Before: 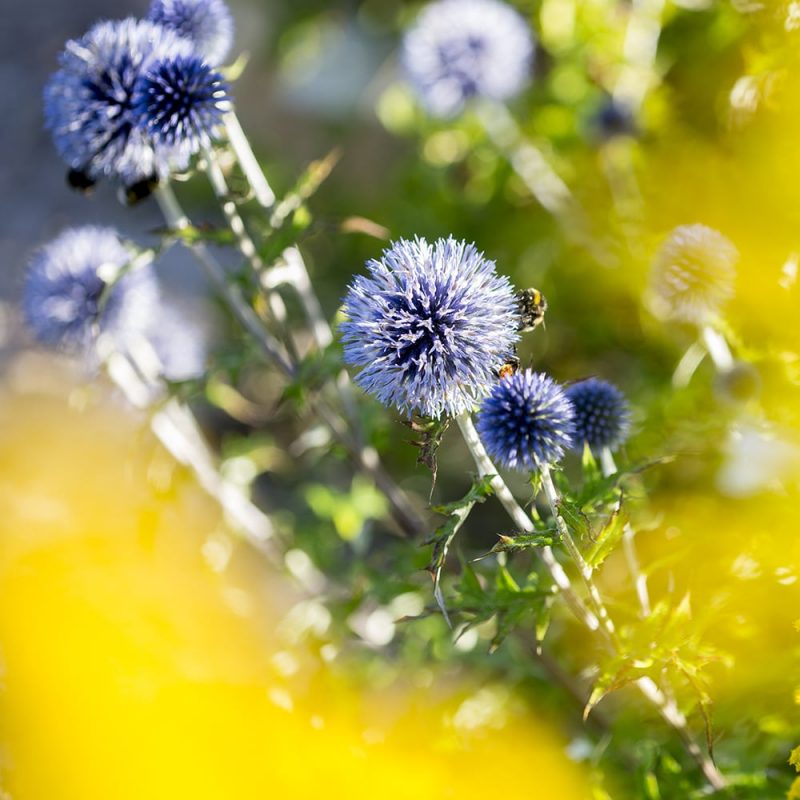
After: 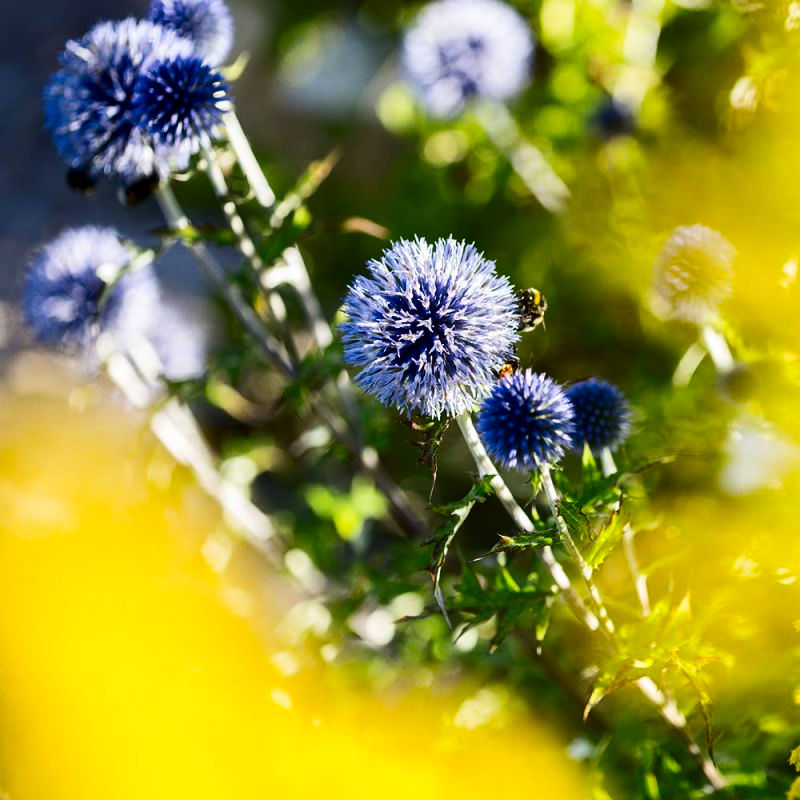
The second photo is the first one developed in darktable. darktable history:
contrast brightness saturation: contrast 0.22, brightness -0.19, saturation 0.244
